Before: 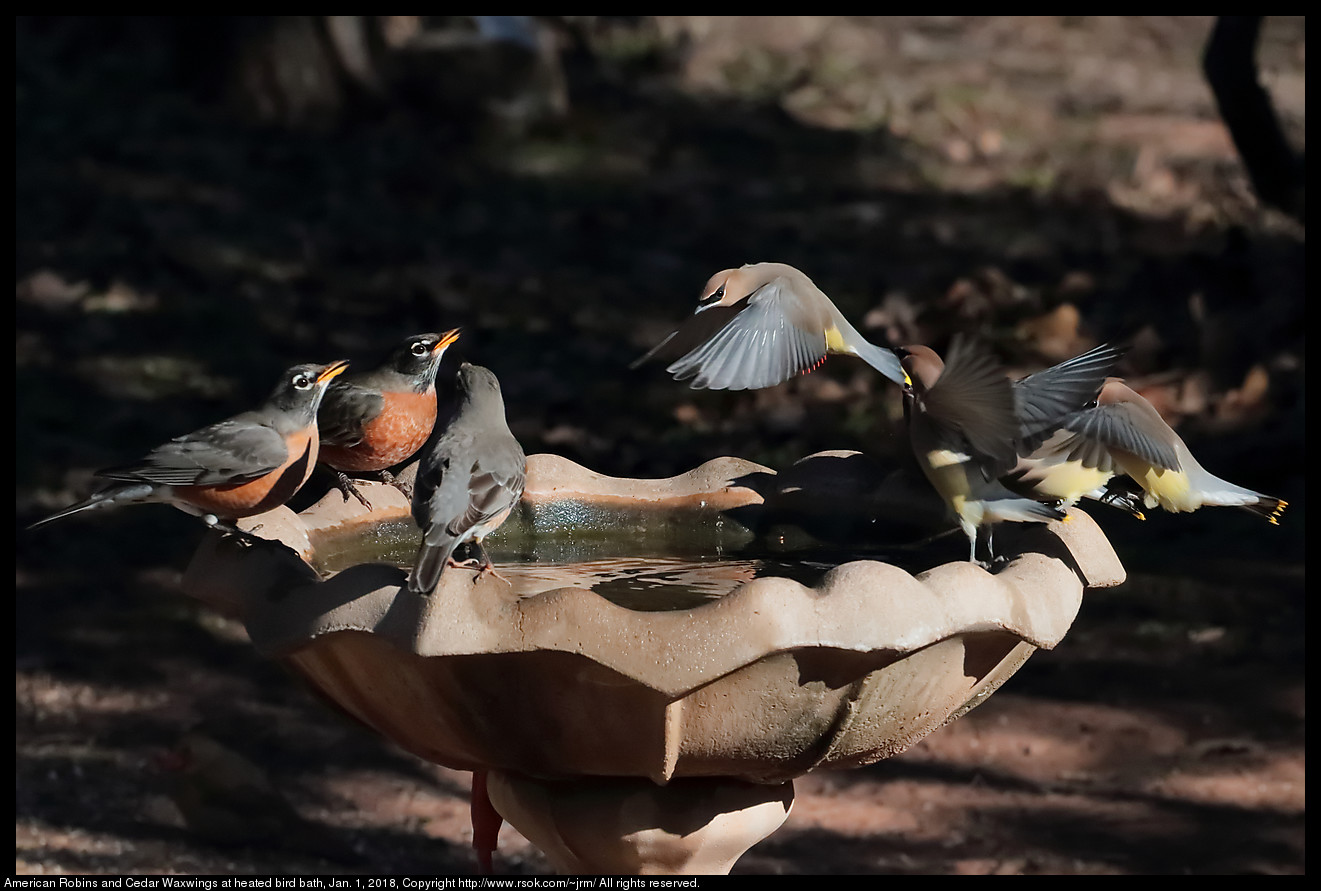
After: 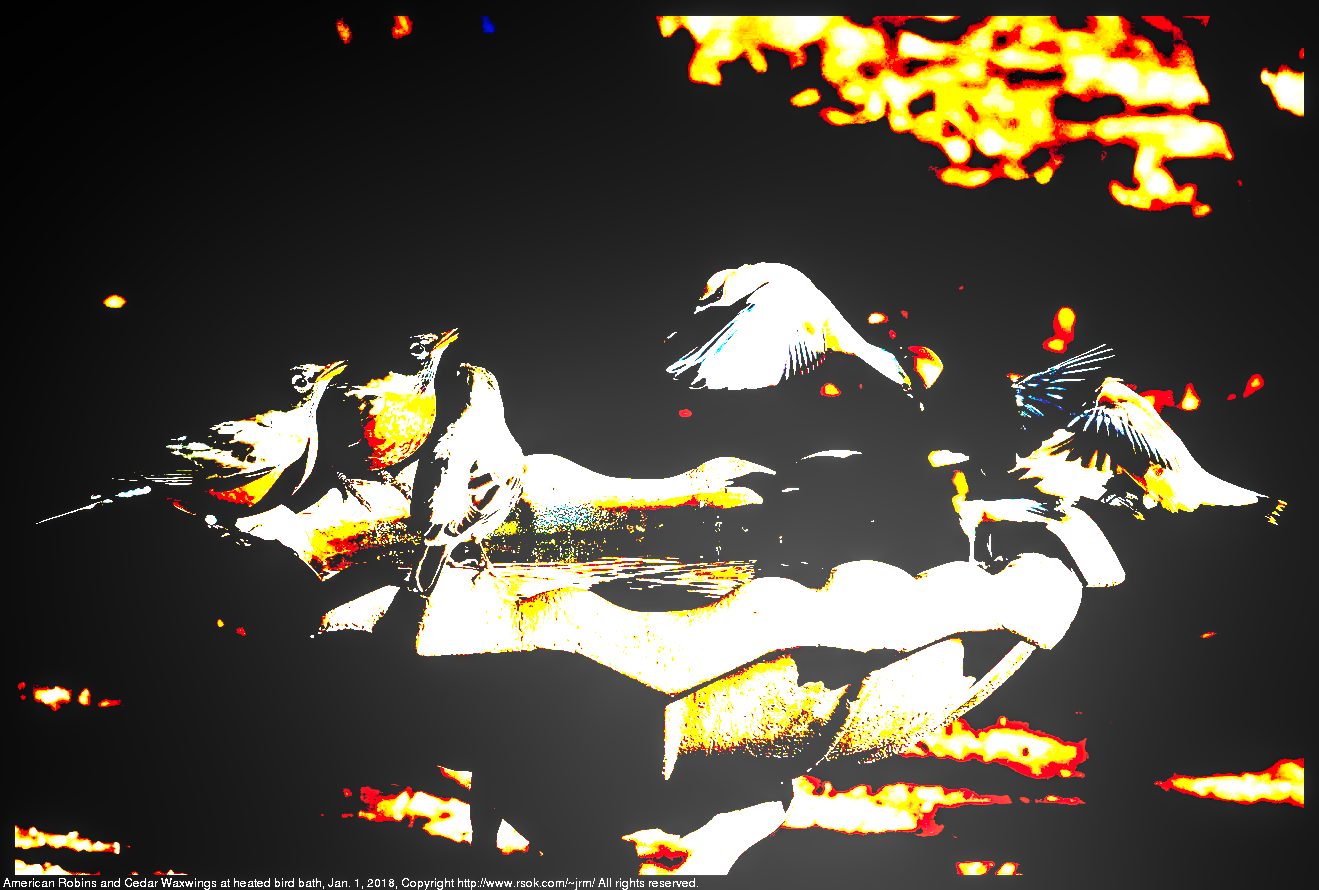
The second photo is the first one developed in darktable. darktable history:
color balance rgb: power › luminance -3.566%, power › chroma 0.563%, power › hue 37.41°, perceptual saturation grading › global saturation 20%, perceptual saturation grading › highlights -24.914%, perceptual saturation grading › shadows 25.674%, perceptual brilliance grading › highlights 14.272%, perceptual brilliance grading › mid-tones -5.916%, perceptual brilliance grading › shadows -26.34%, contrast -20.013%
crop: left 0.133%
local contrast: detail 130%
exposure: black level correction 0.099, exposure 3.078 EV, compensate exposure bias true, compensate highlight preservation false
